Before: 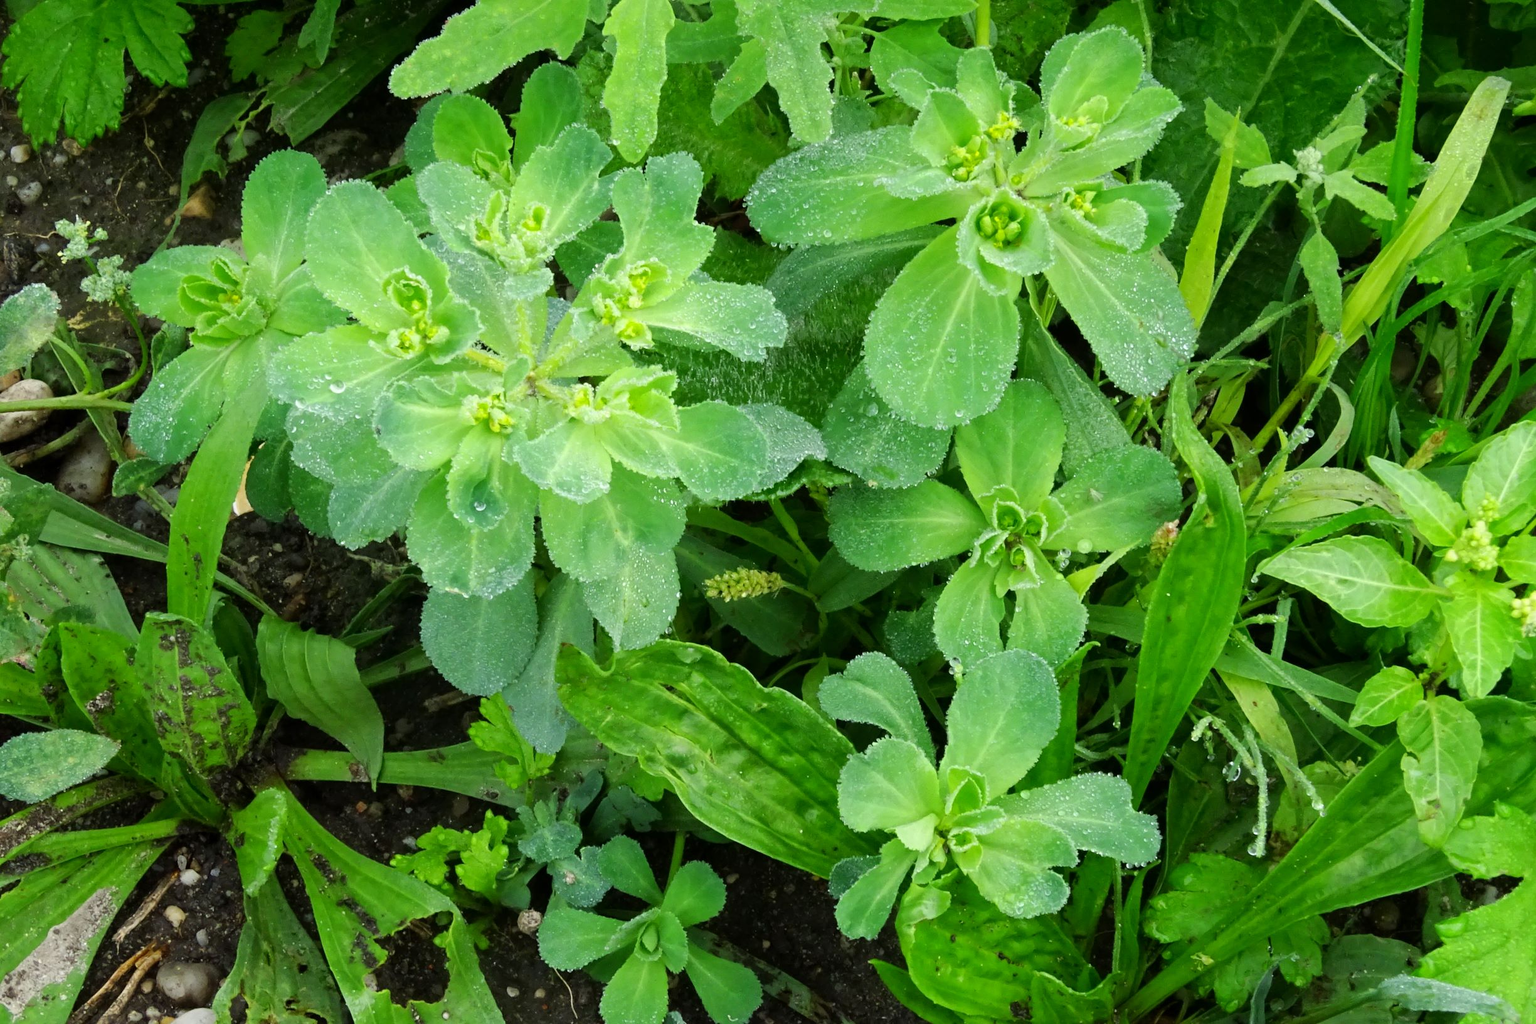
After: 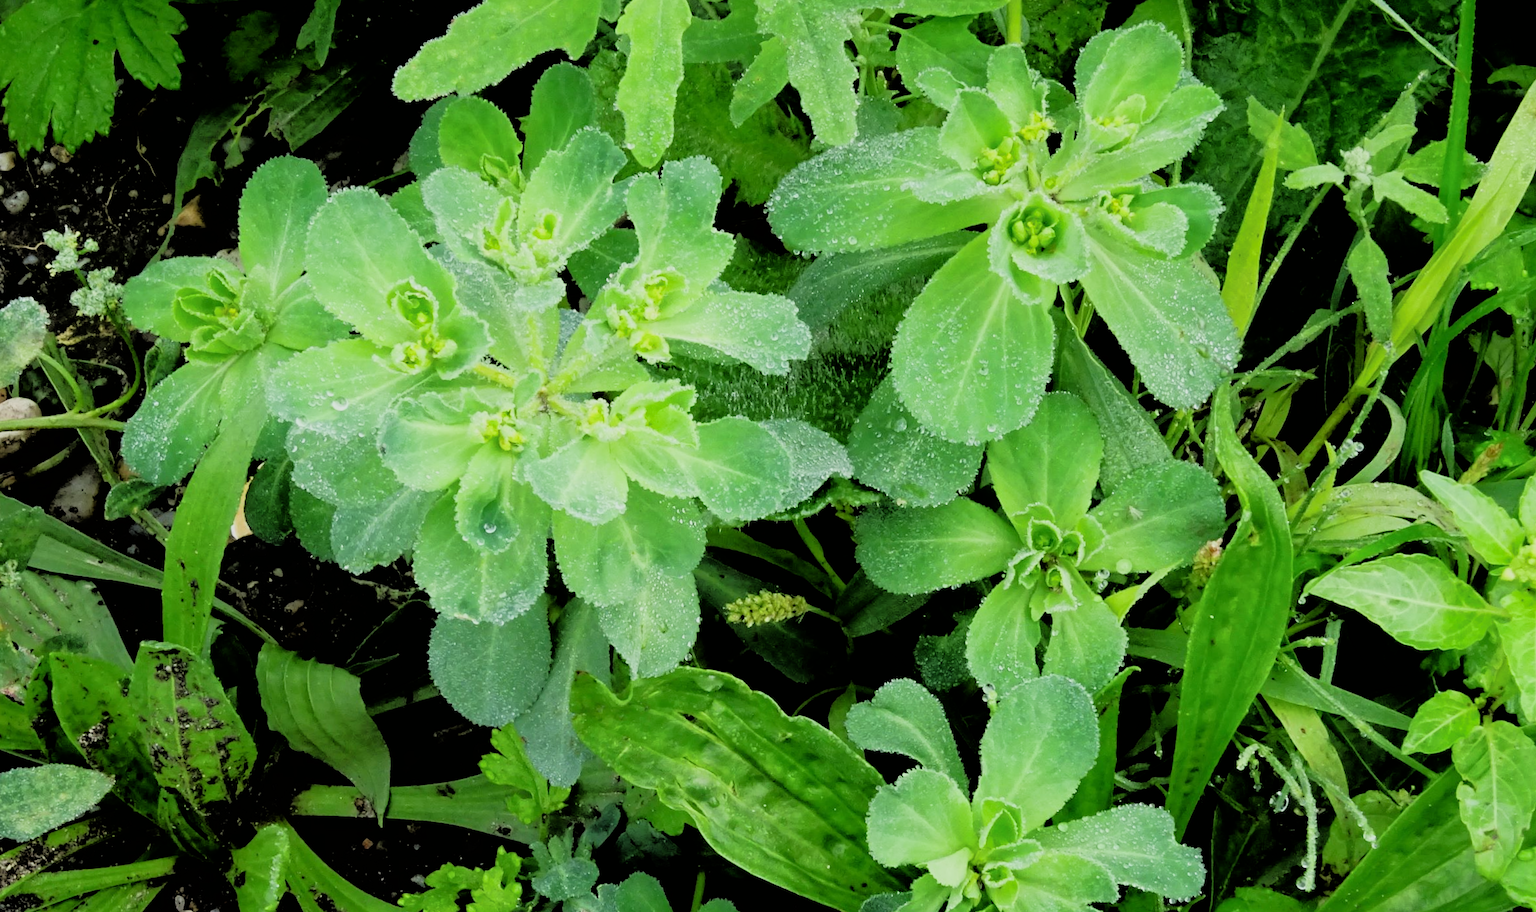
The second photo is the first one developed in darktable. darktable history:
crop and rotate: angle 0.309°, left 0.432%, right 3.337%, bottom 14.202%
filmic rgb: black relative exposure -5.07 EV, white relative exposure 3.99 EV, hardness 2.88, contrast 1.297, highlights saturation mix -31.33%
tone equalizer: -8 EV -1.85 EV, -7 EV -1.14 EV, -6 EV -1.61 EV, edges refinement/feathering 500, mask exposure compensation -1.57 EV, preserve details no
